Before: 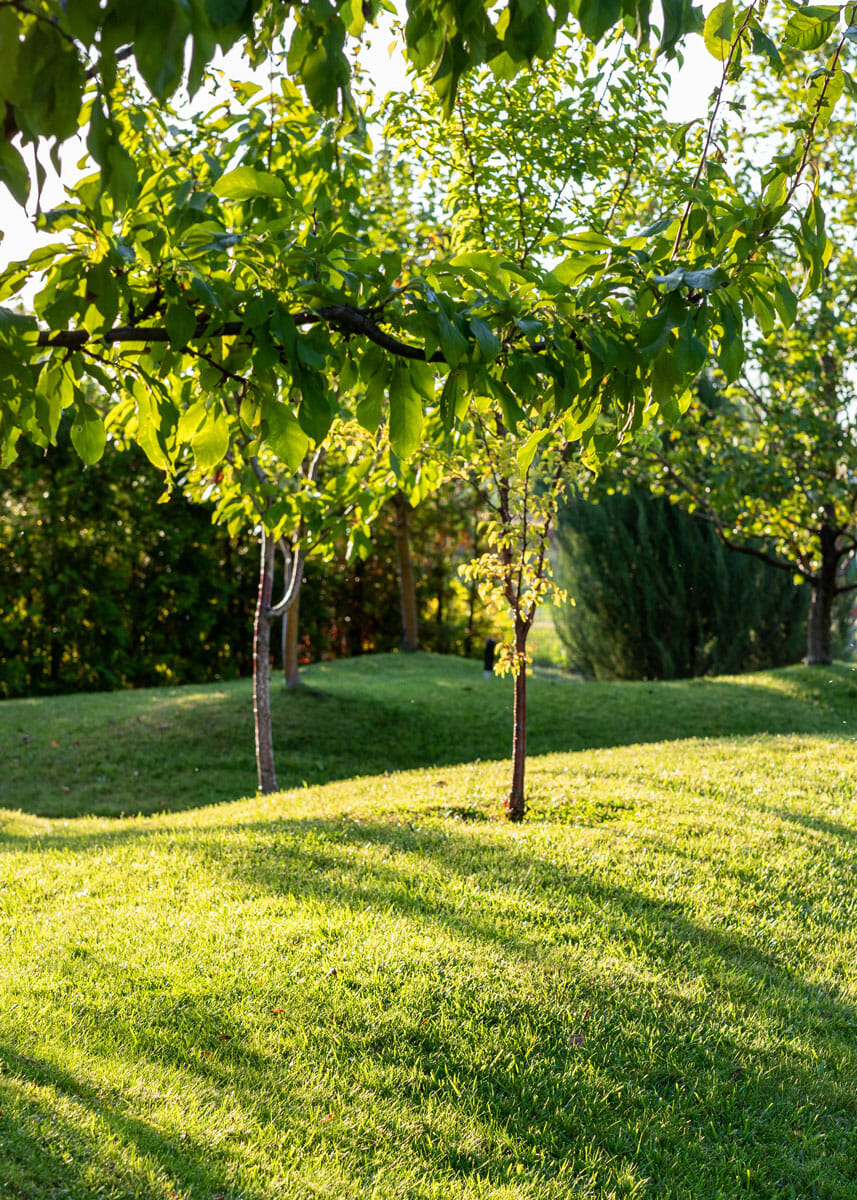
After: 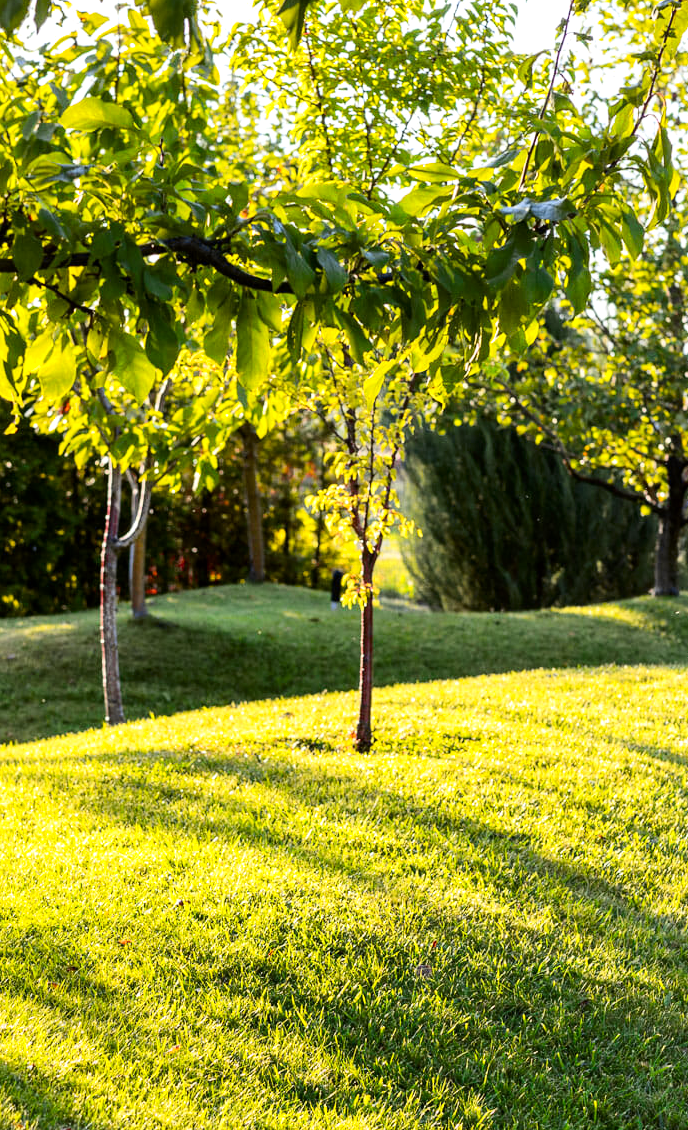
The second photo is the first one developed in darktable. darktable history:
exposure: black level correction 0.001, exposure 0.5 EV, compensate exposure bias true, compensate highlight preservation false
crop and rotate: left 17.959%, top 5.771%, right 1.742%
tone curve: curves: ch0 [(0, 0) (0.087, 0.054) (0.281, 0.245) (0.506, 0.526) (0.8, 0.824) (0.994, 0.955)]; ch1 [(0, 0) (0.27, 0.195) (0.406, 0.435) (0.452, 0.474) (0.495, 0.5) (0.514, 0.508) (0.563, 0.584) (0.654, 0.689) (1, 1)]; ch2 [(0, 0) (0.269, 0.299) (0.459, 0.441) (0.498, 0.499) (0.523, 0.52) (0.551, 0.549) (0.633, 0.625) (0.659, 0.681) (0.718, 0.764) (1, 1)], color space Lab, independent channels, preserve colors none
